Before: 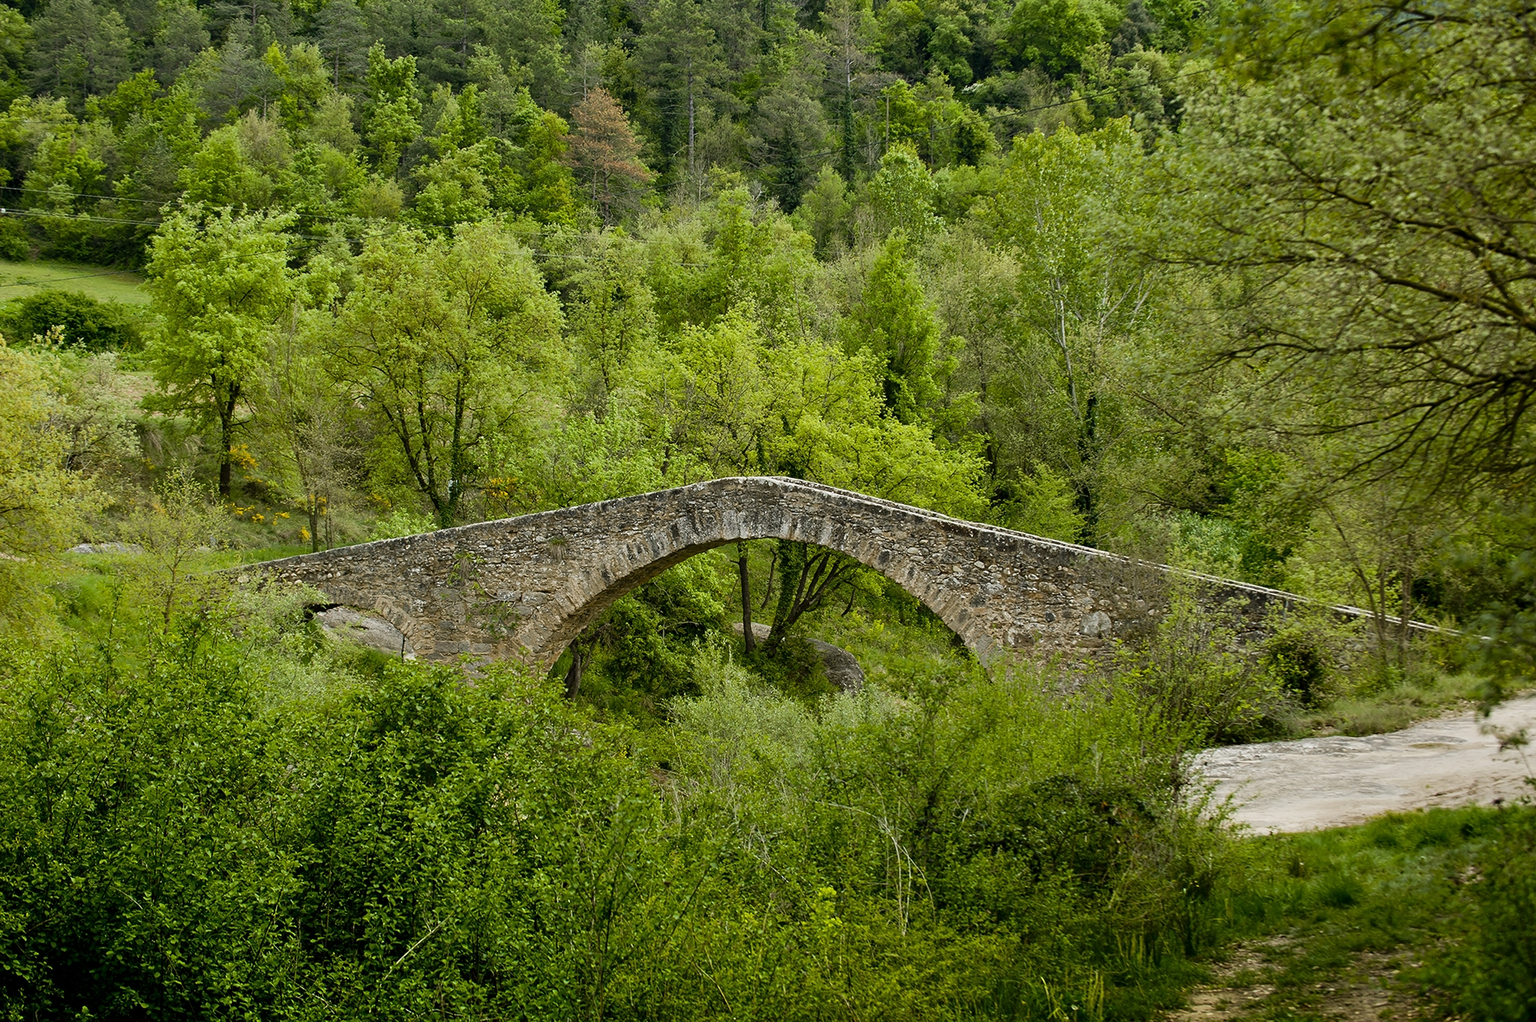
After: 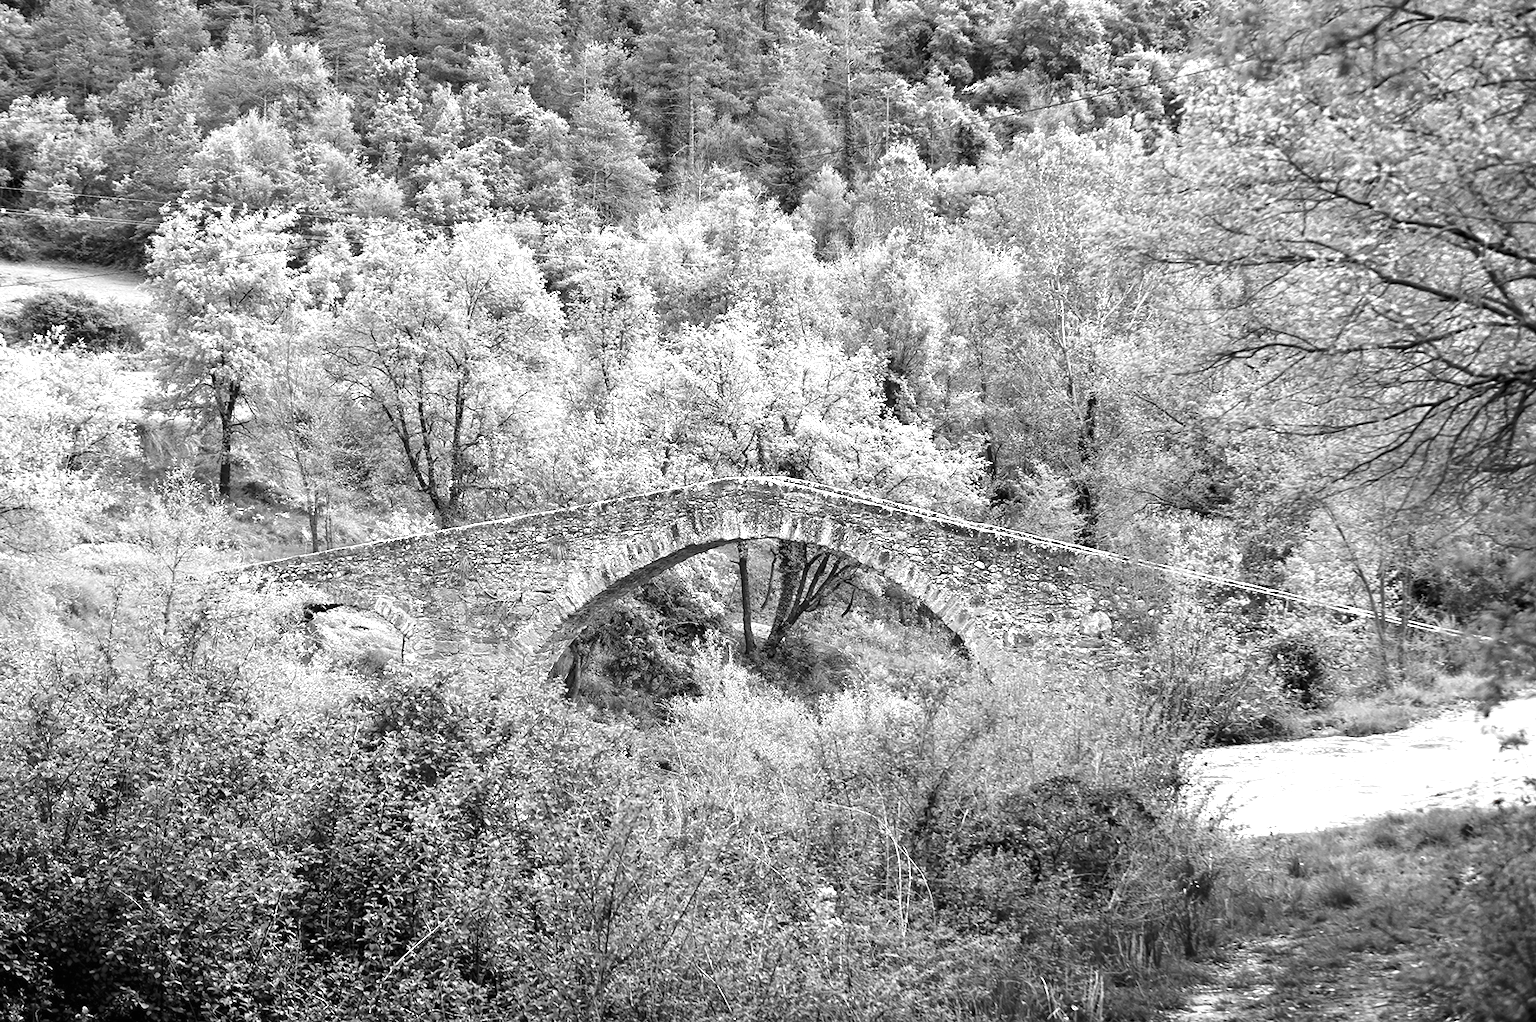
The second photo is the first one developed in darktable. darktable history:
color zones: curves: ch1 [(0, 0.006) (0.094, 0.285) (0.171, 0.001) (0.429, 0.001) (0.571, 0.003) (0.714, 0.004) (0.857, 0.004) (1, 0.006)]
exposure: black level correction 0, exposure 1.473 EV, compensate highlight preservation false
